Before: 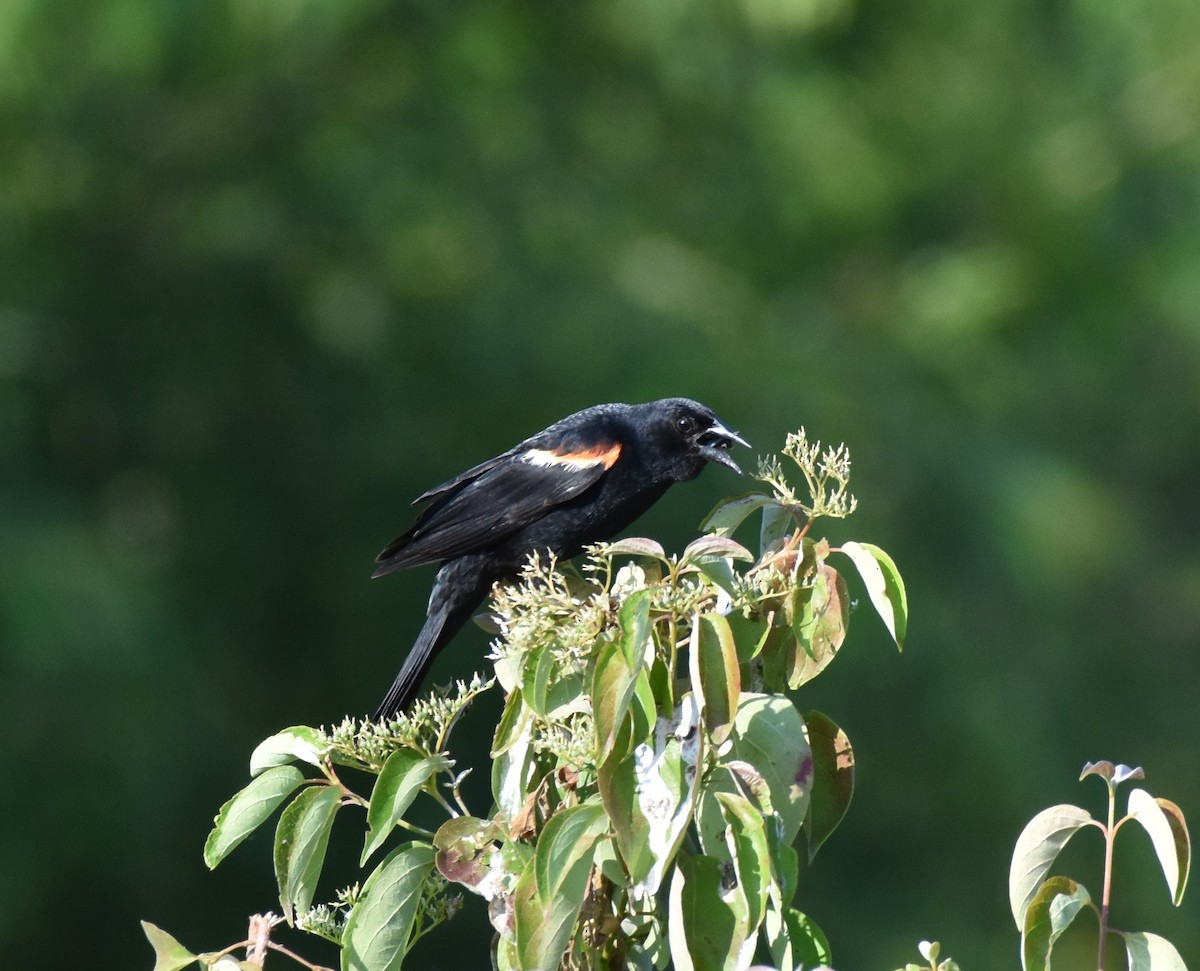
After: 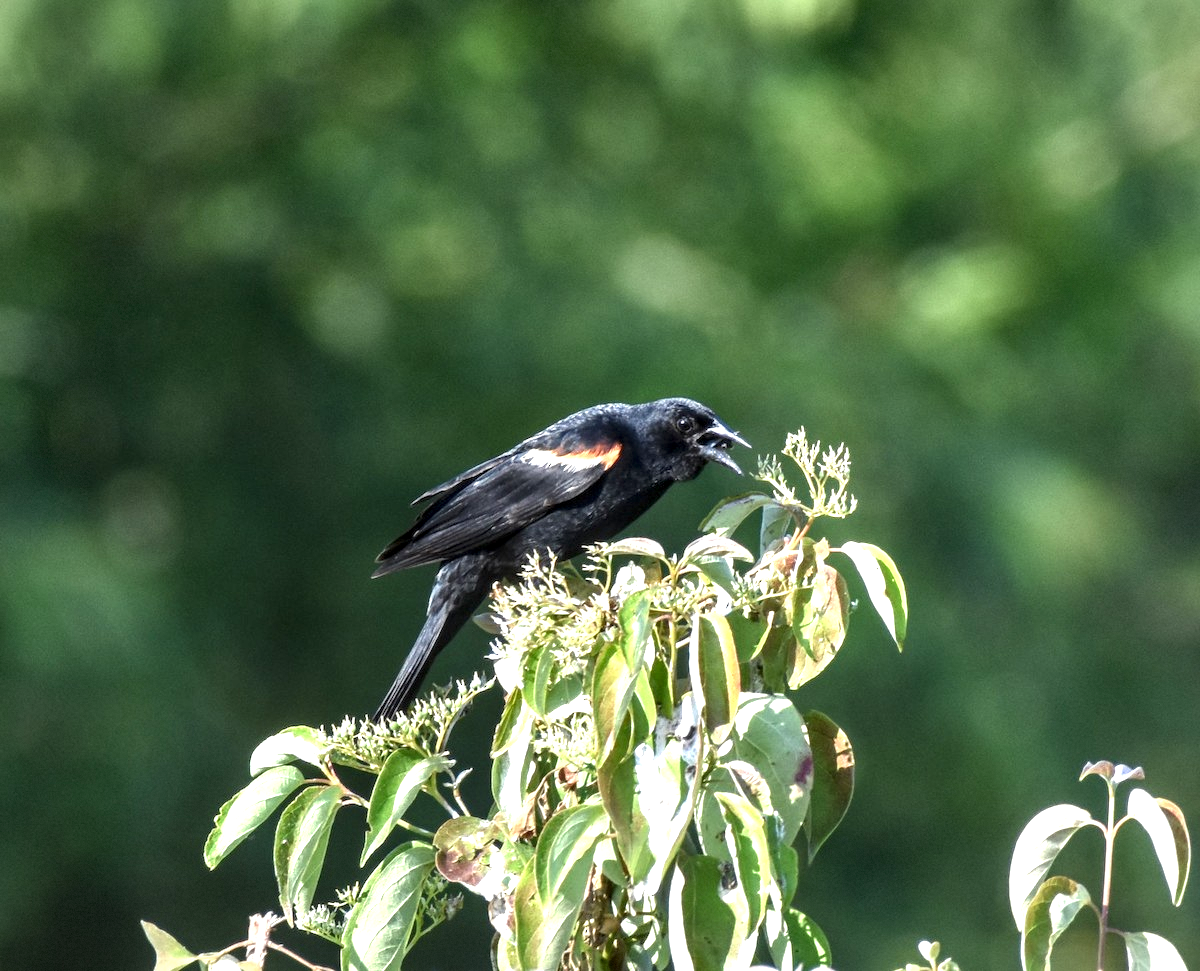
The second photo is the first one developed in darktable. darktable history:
vignetting: fall-off start 85%, fall-off radius 80%, brightness -0.182, saturation -0.3, width/height ratio 1.219, dithering 8-bit output, unbound false
exposure: exposure 0.74 EV, compensate highlight preservation false
local contrast: detail 150%
